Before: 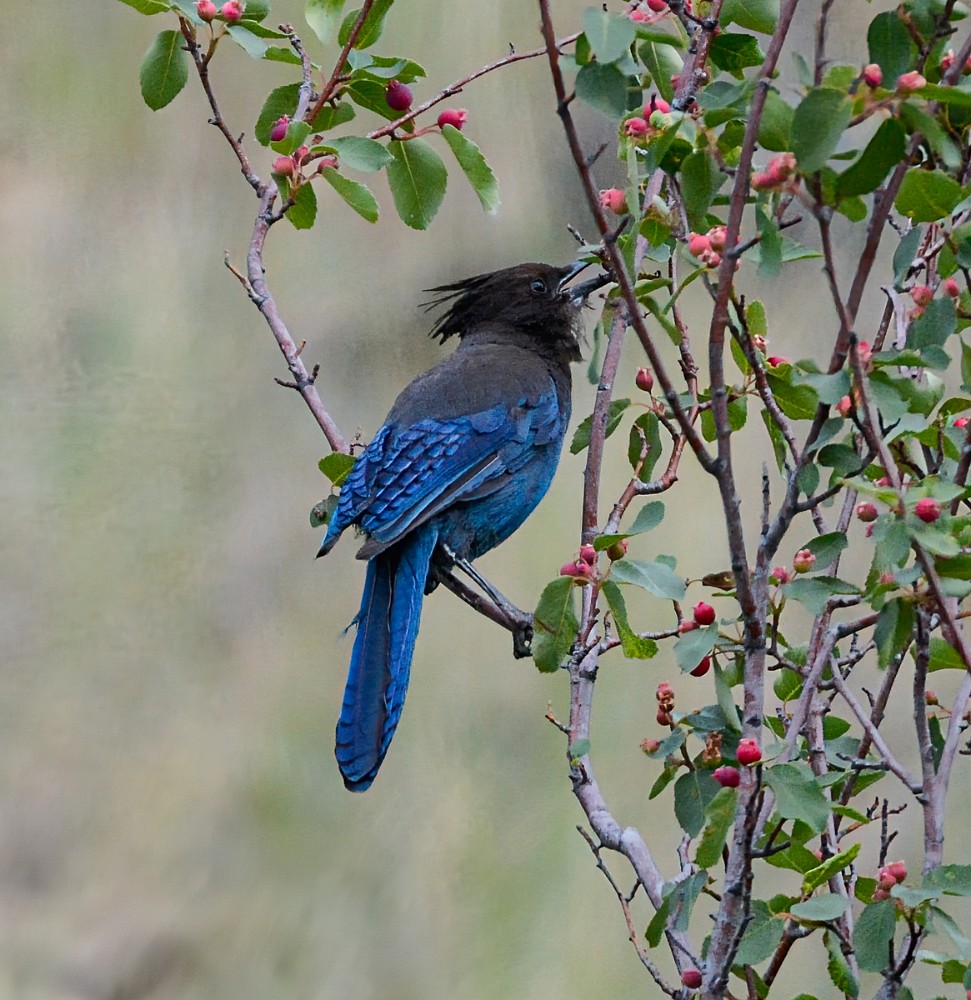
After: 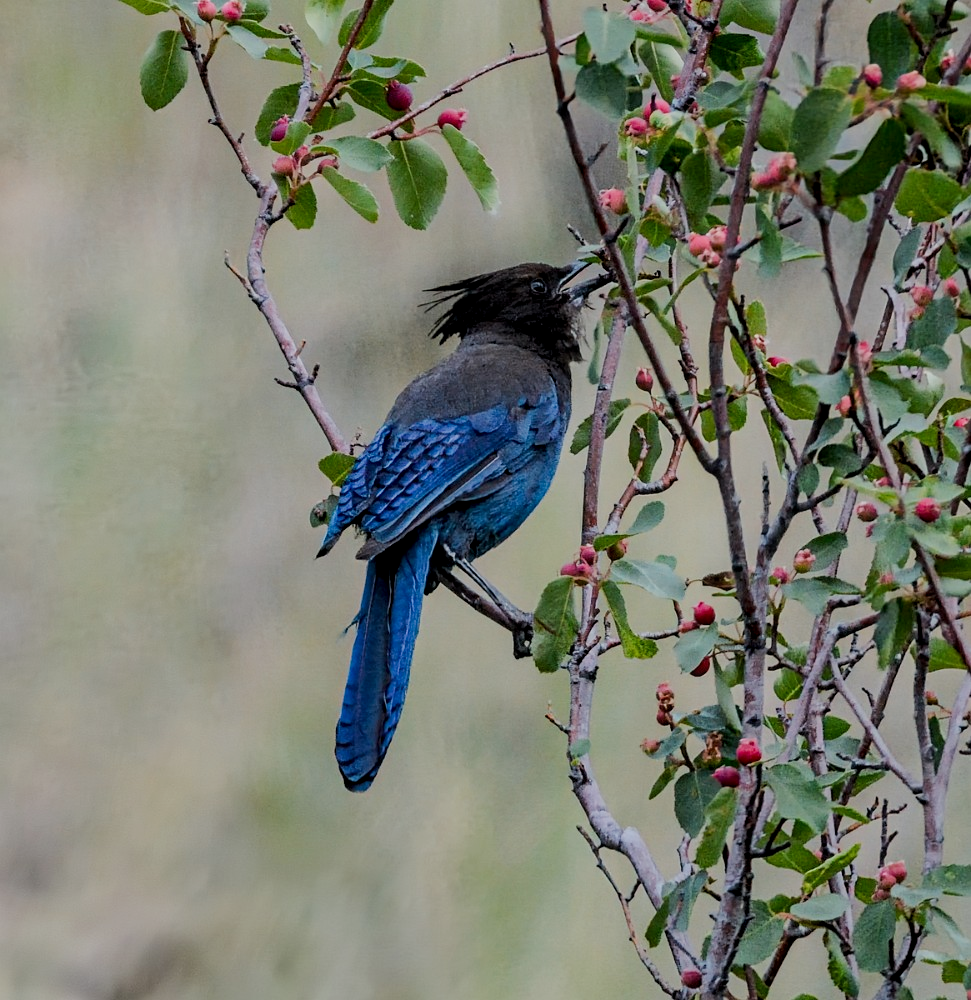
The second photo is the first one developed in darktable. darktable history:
local contrast: on, module defaults
filmic rgb: black relative exposure -8.54 EV, white relative exposure 5.52 EV, hardness 3.39, contrast 1.016
